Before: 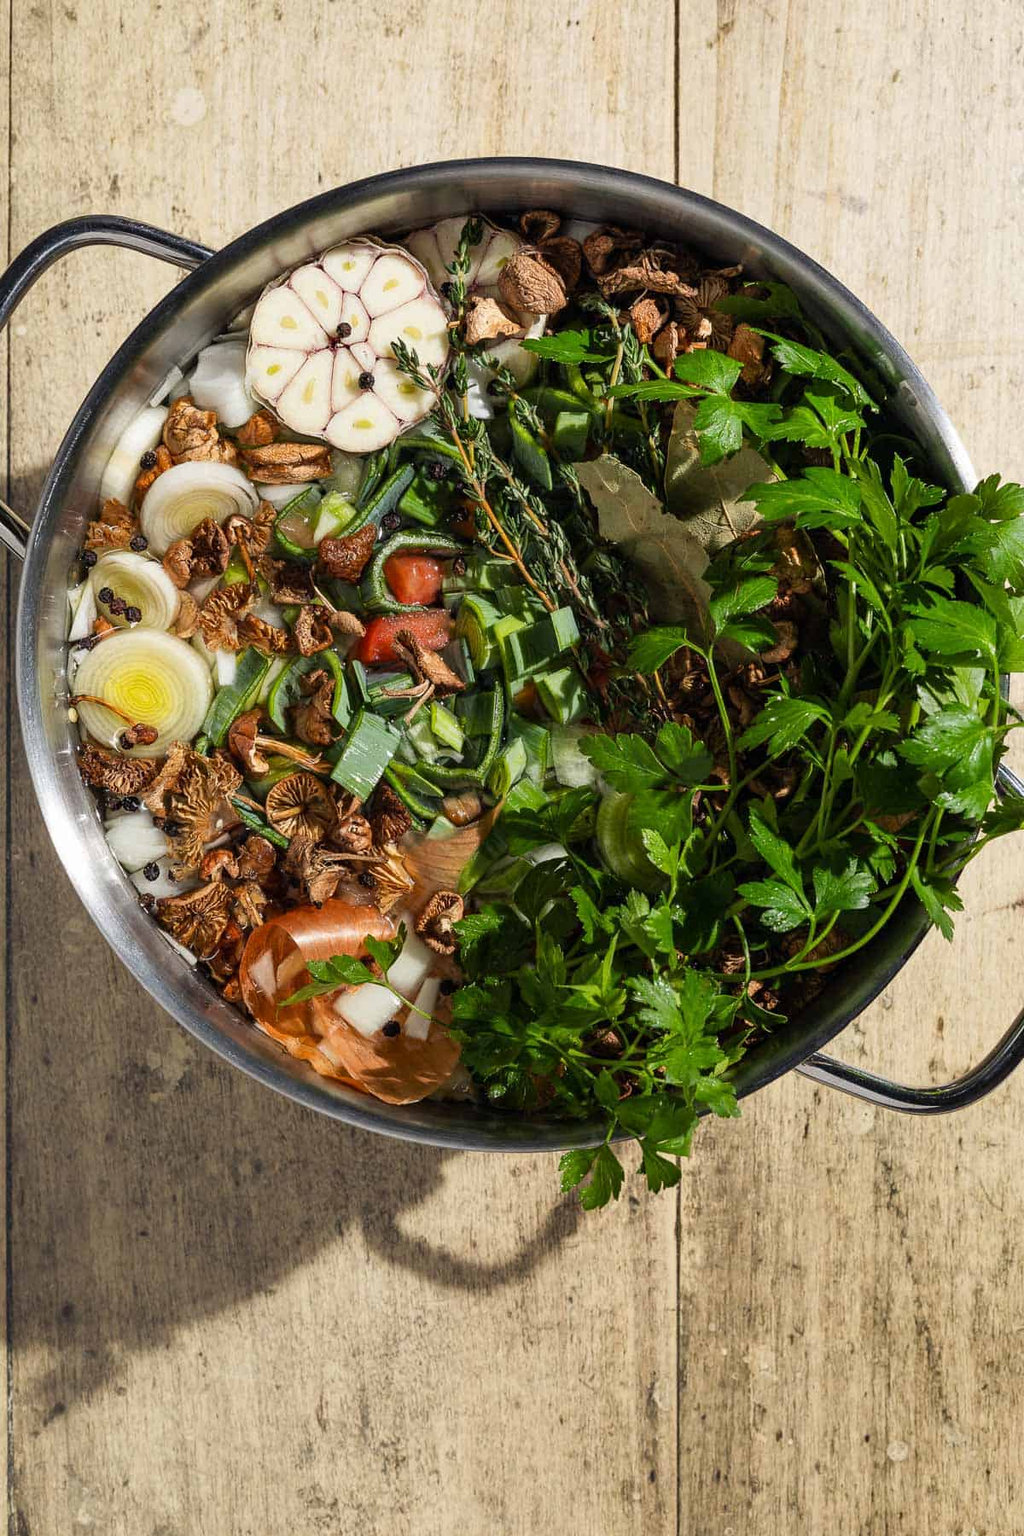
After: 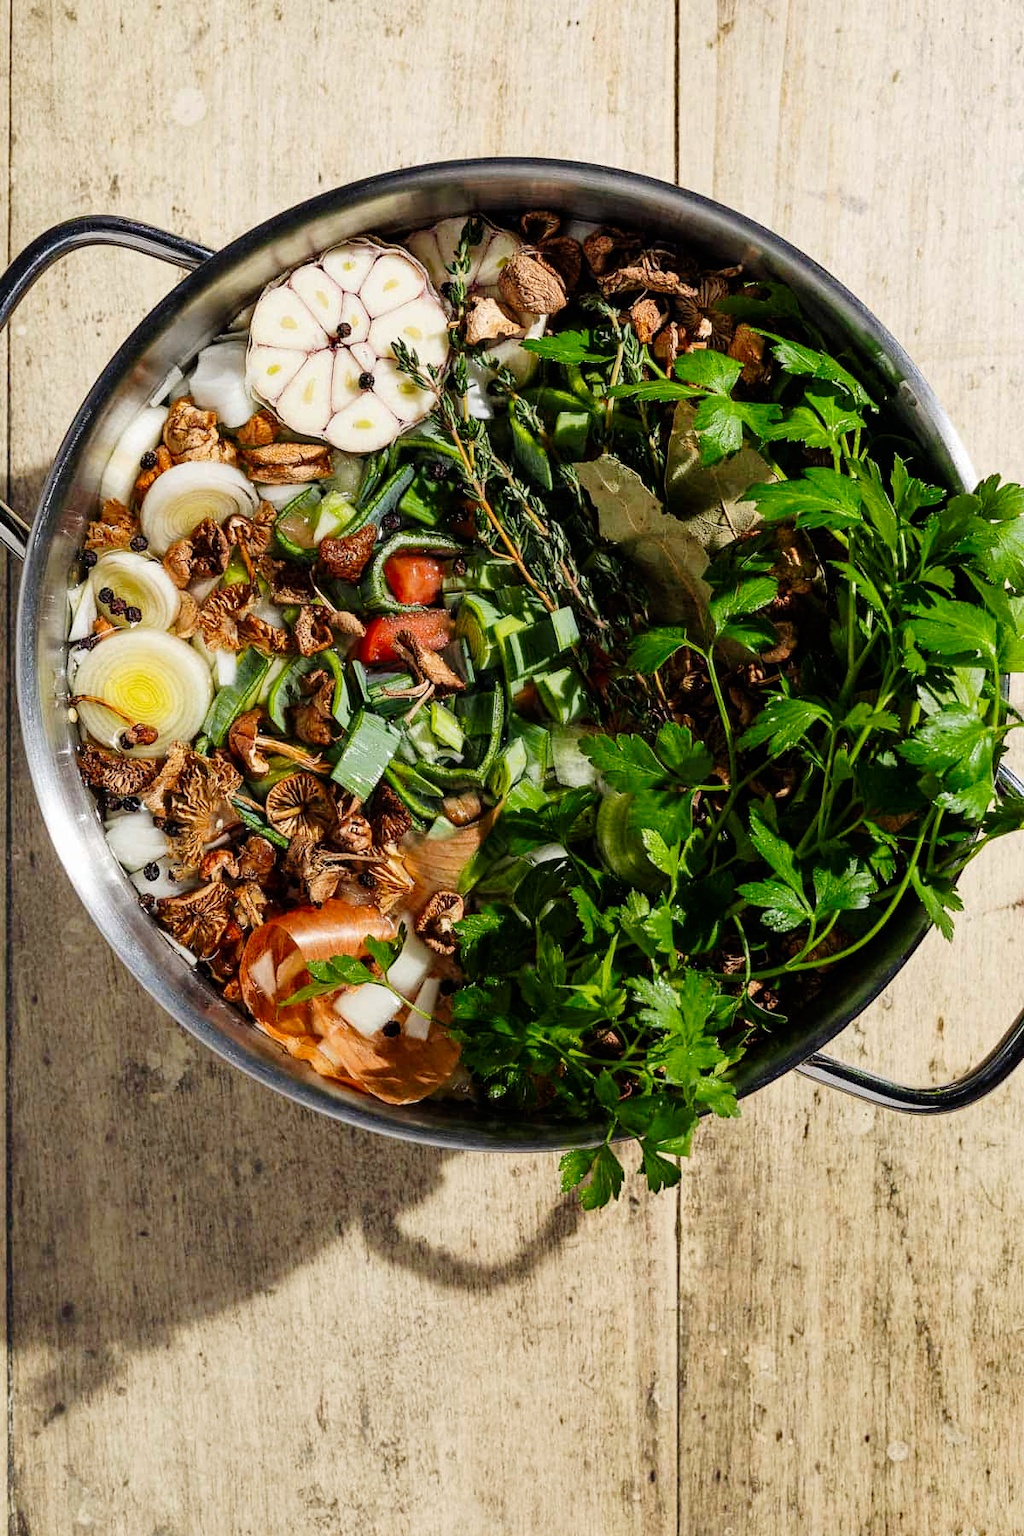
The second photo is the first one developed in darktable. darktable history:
tone curve: curves: ch0 [(0.003, 0) (0.066, 0.023) (0.149, 0.094) (0.264, 0.238) (0.395, 0.421) (0.517, 0.56) (0.688, 0.743) (0.813, 0.846) (1, 1)]; ch1 [(0, 0) (0.164, 0.115) (0.337, 0.332) (0.39, 0.398) (0.464, 0.461) (0.501, 0.5) (0.521, 0.535) (0.571, 0.588) (0.652, 0.681) (0.733, 0.749) (0.811, 0.796) (1, 1)]; ch2 [(0, 0) (0.337, 0.382) (0.464, 0.476) (0.501, 0.502) (0.527, 0.54) (0.556, 0.567) (0.6, 0.59) (0.687, 0.675) (1, 1)], preserve colors none
